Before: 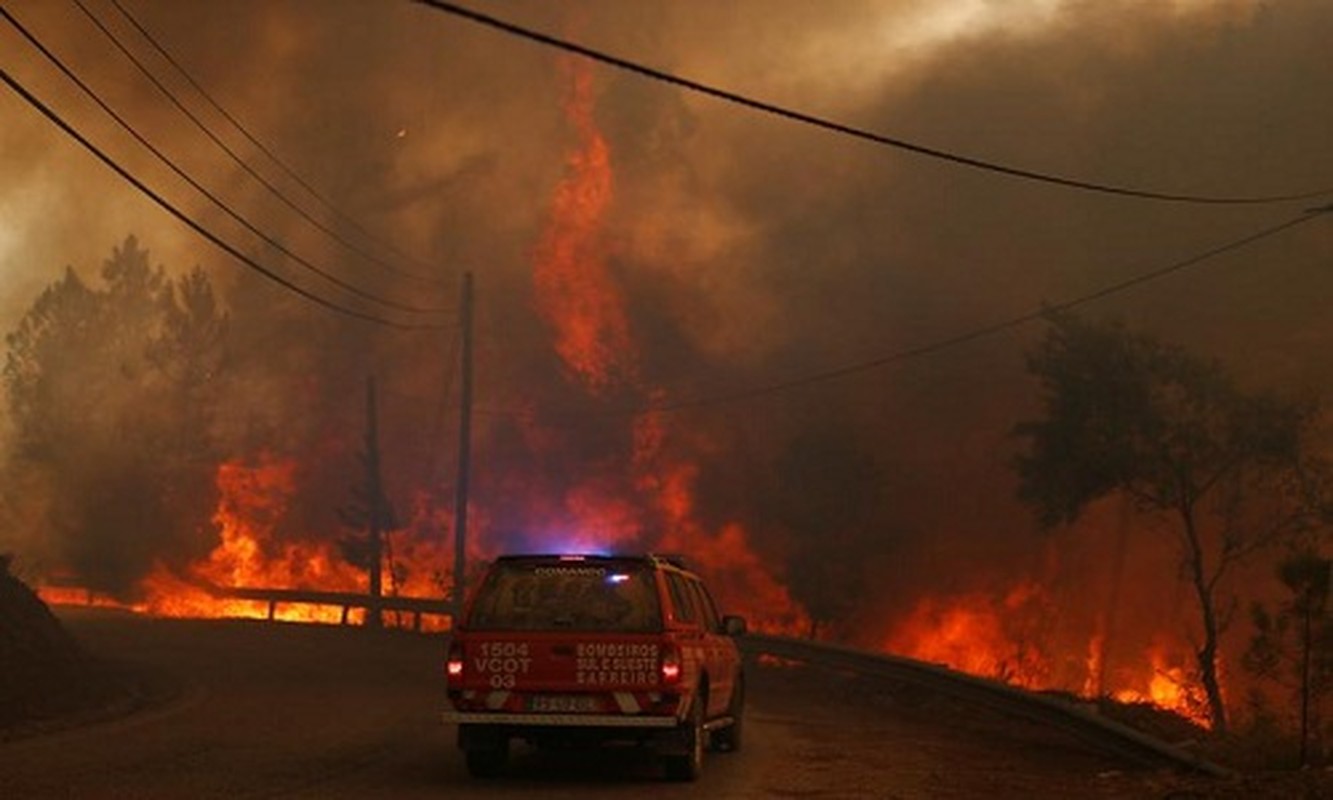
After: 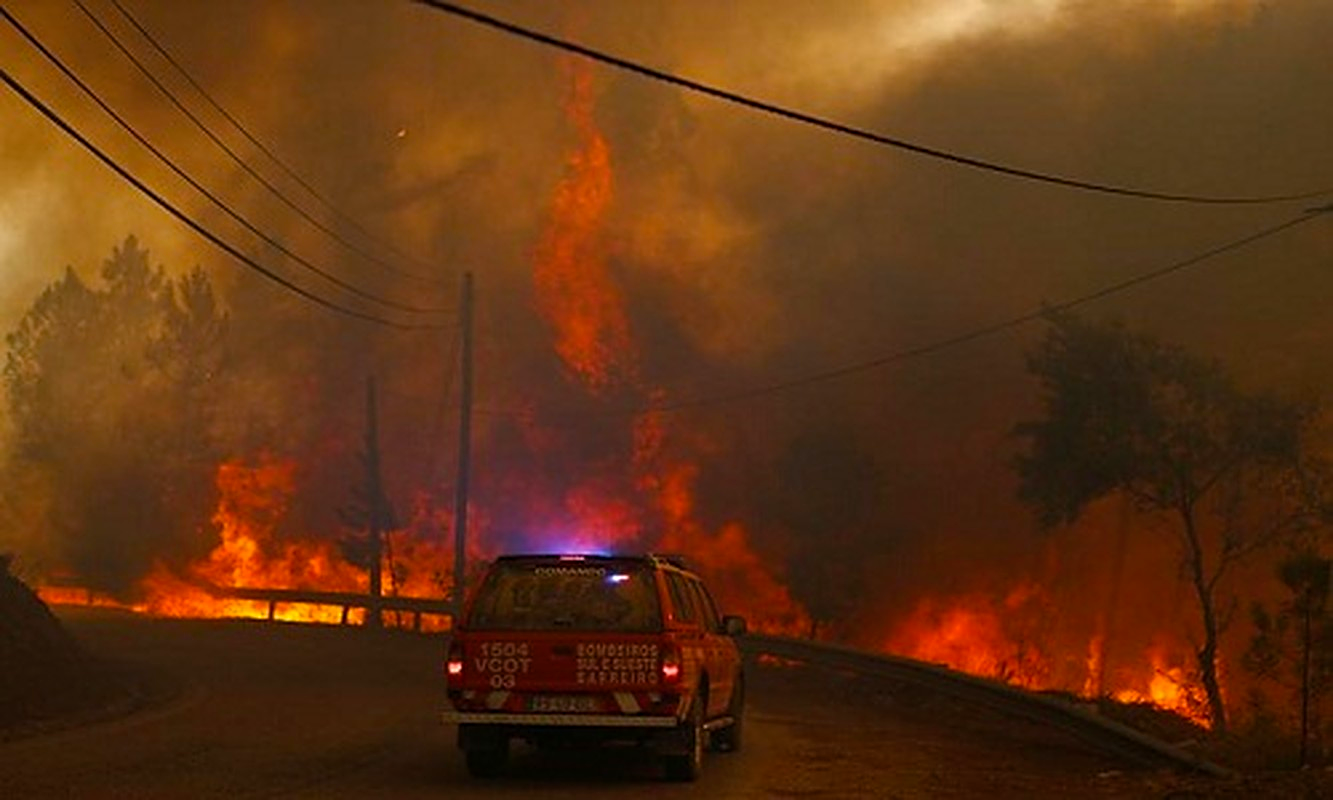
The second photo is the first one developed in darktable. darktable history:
color balance rgb: linear chroma grading › global chroma 24.57%, perceptual saturation grading › global saturation 0.567%
sharpen: on, module defaults
